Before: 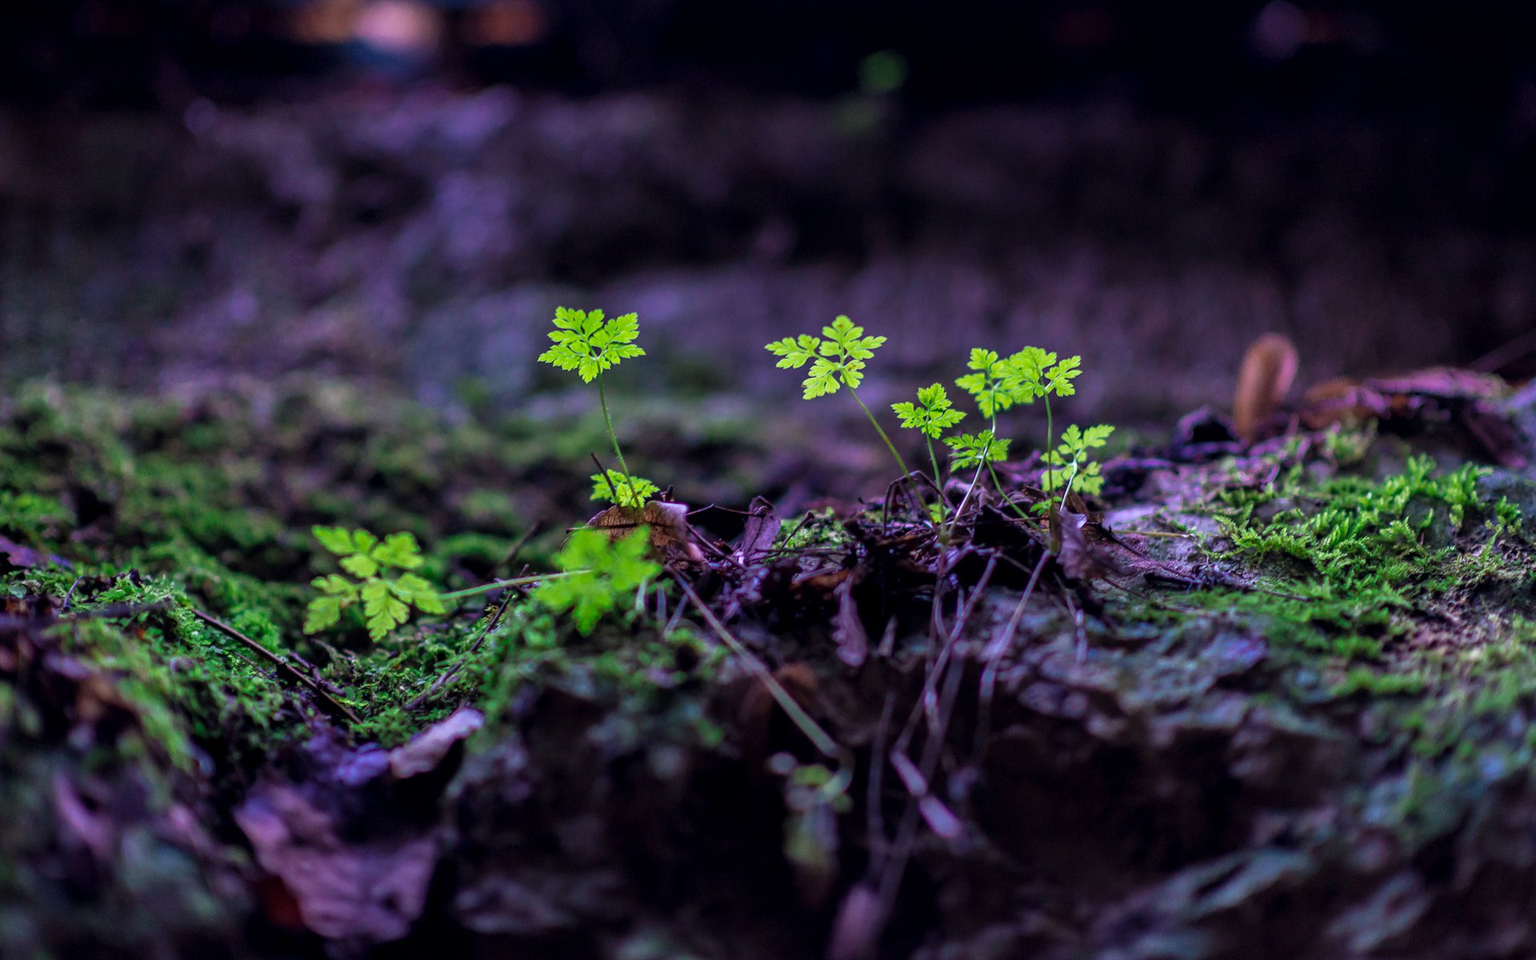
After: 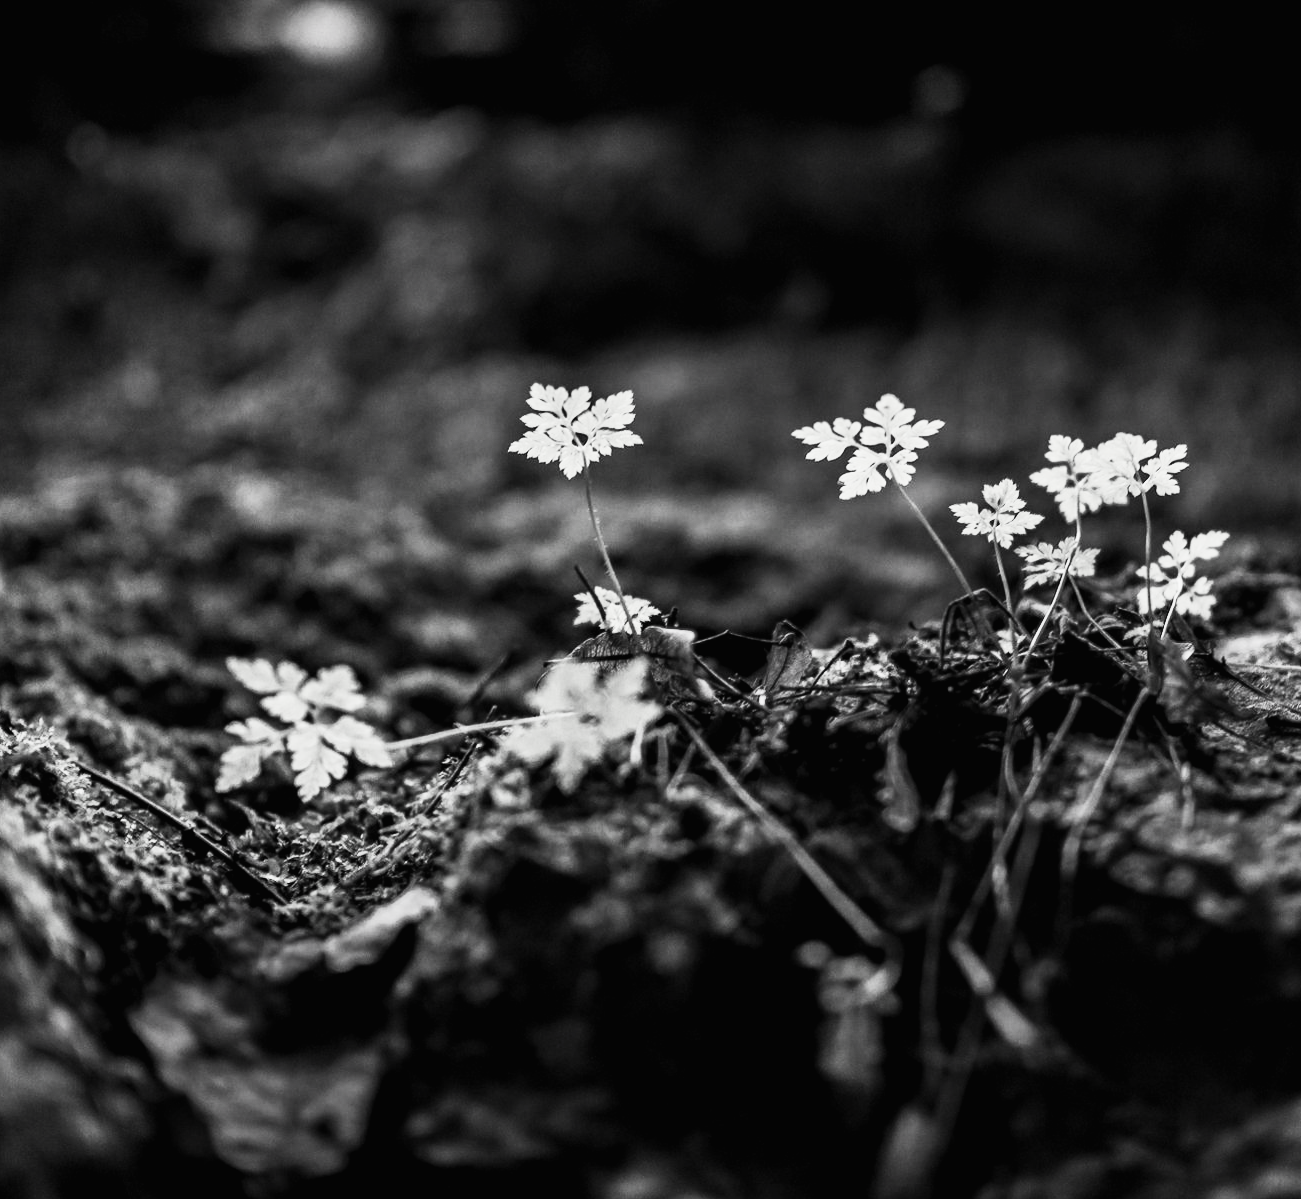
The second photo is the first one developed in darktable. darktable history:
exposure: black level correction 0.001, compensate highlight preservation false
contrast brightness saturation: contrast 0.522, brightness 0.452, saturation -0.987
filmic rgb: black relative exposure -7.65 EV, white relative exposure 4.56 EV, hardness 3.61
crop and rotate: left 8.547%, right 23.691%
